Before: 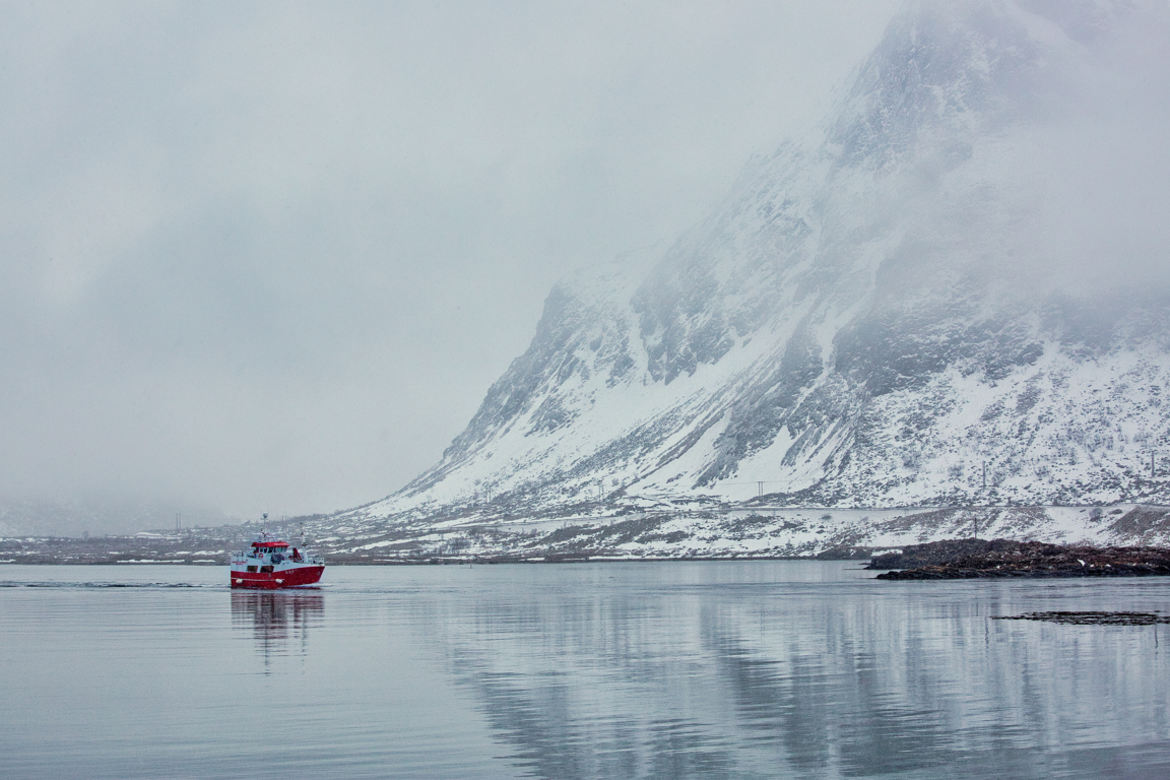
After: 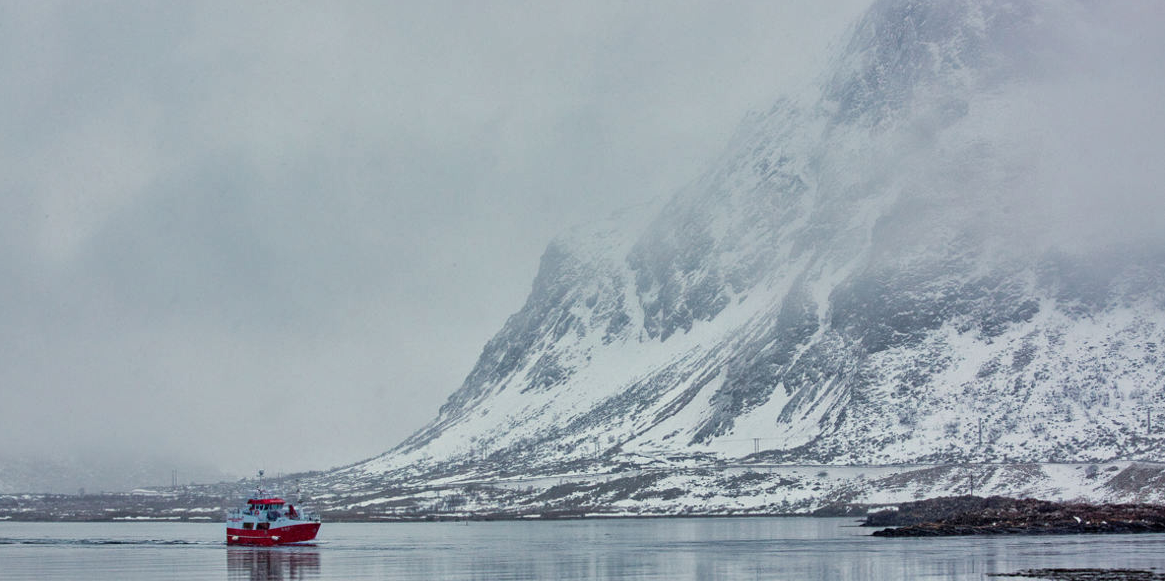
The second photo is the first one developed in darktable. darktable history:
crop: left 0.381%, top 5.55%, bottom 19.841%
shadows and highlights: soften with gaussian
